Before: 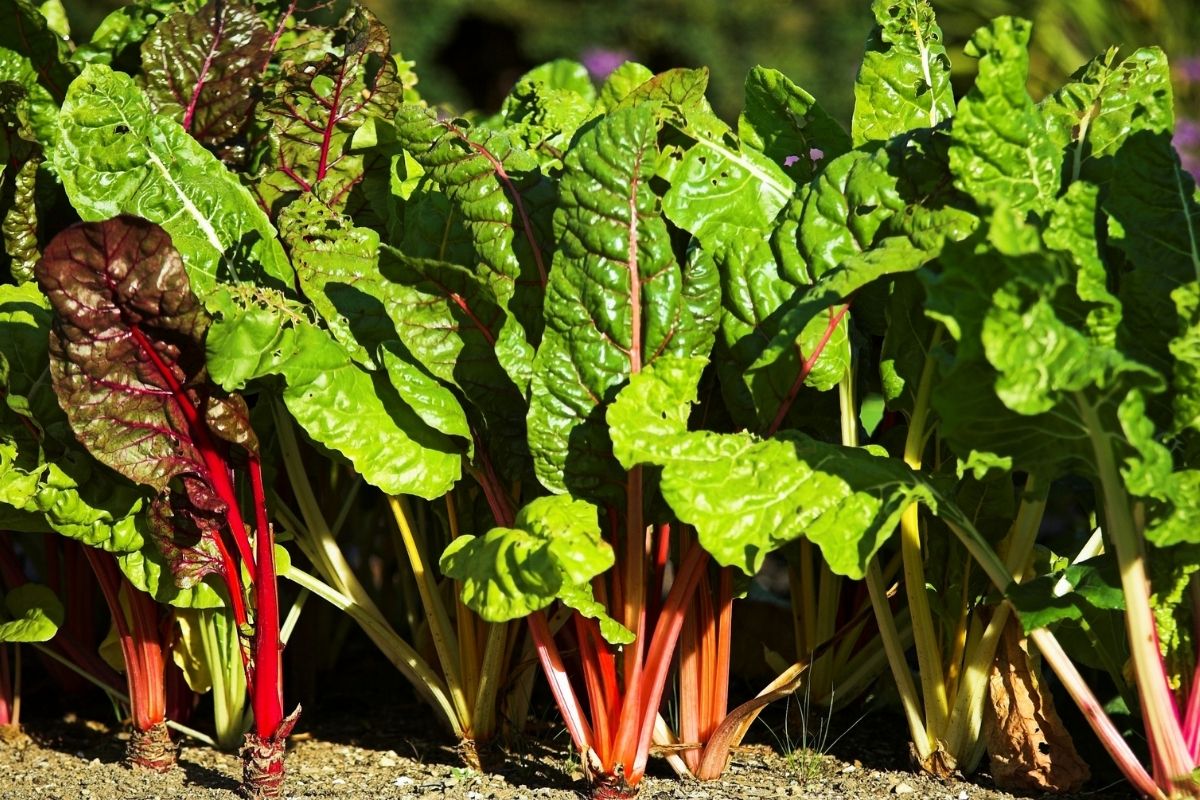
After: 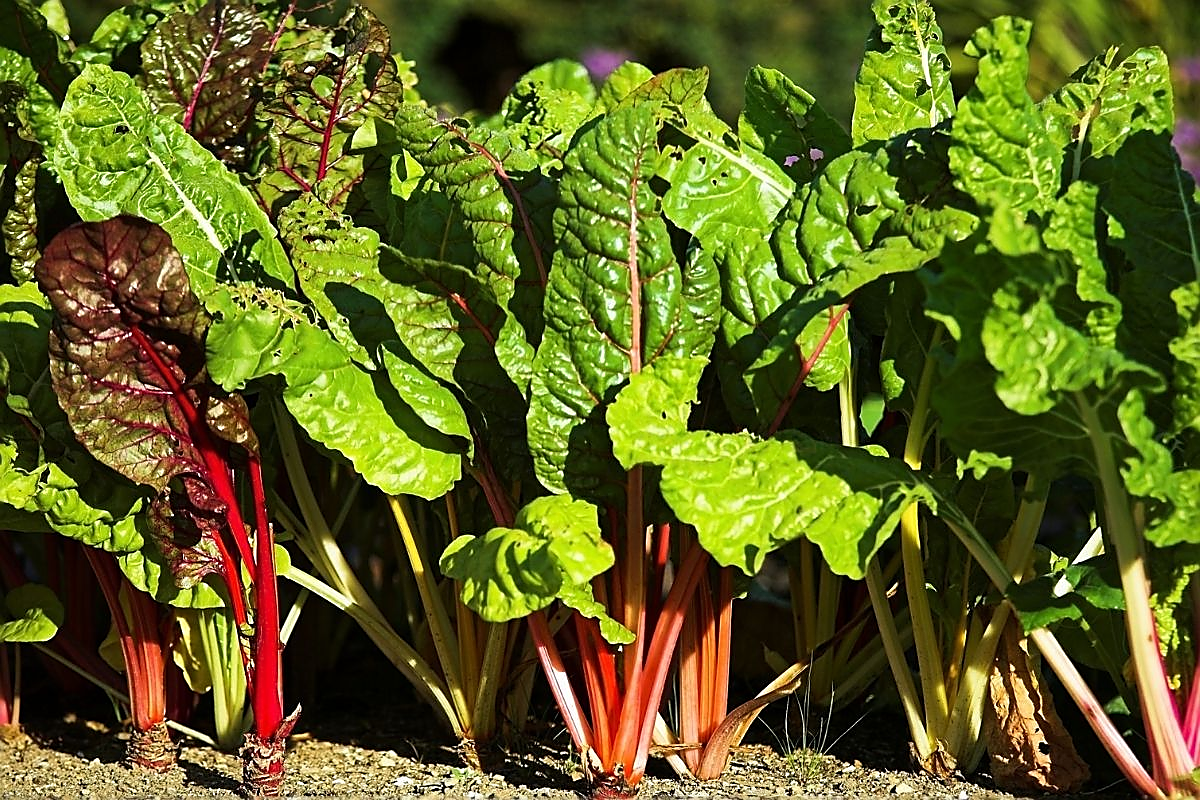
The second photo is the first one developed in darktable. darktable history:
sharpen: radius 1.348, amount 1.245, threshold 0.738
